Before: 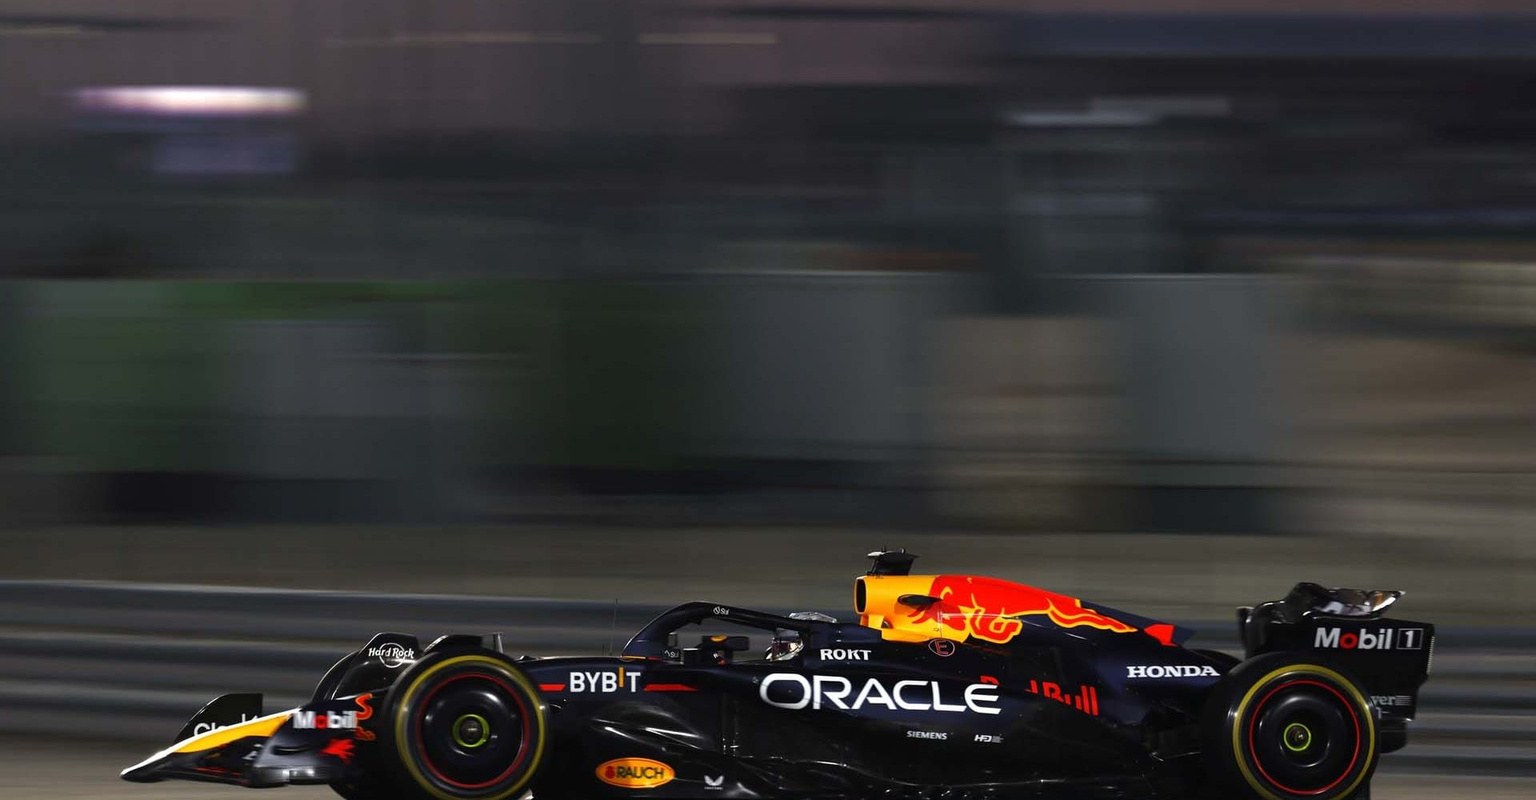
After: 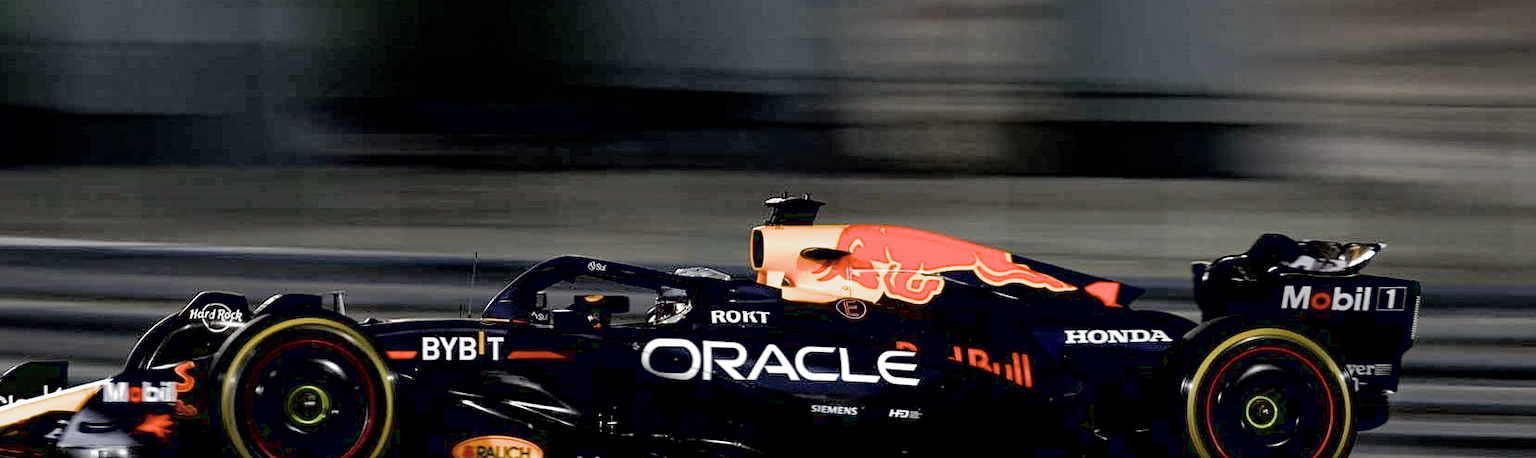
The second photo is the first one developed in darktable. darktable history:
crop and rotate: left 13.284%, top 47.559%, bottom 2.71%
exposure: black level correction 0.01, exposure 1 EV, compensate highlight preservation false
contrast brightness saturation: contrast 0.096, saturation -0.375
haze removal: compatibility mode true, adaptive false
sharpen: amount 0.203
shadows and highlights: shadows 39.75, highlights -59.85
filmic rgb: middle gray luminance 9.14%, black relative exposure -10.7 EV, white relative exposure 3.45 EV, target black luminance 0%, hardness 6, latitude 59.49%, contrast 1.087, highlights saturation mix 5.19%, shadows ↔ highlights balance 28.74%, preserve chrominance RGB euclidean norm, color science v5 (2021), contrast in shadows safe, contrast in highlights safe
